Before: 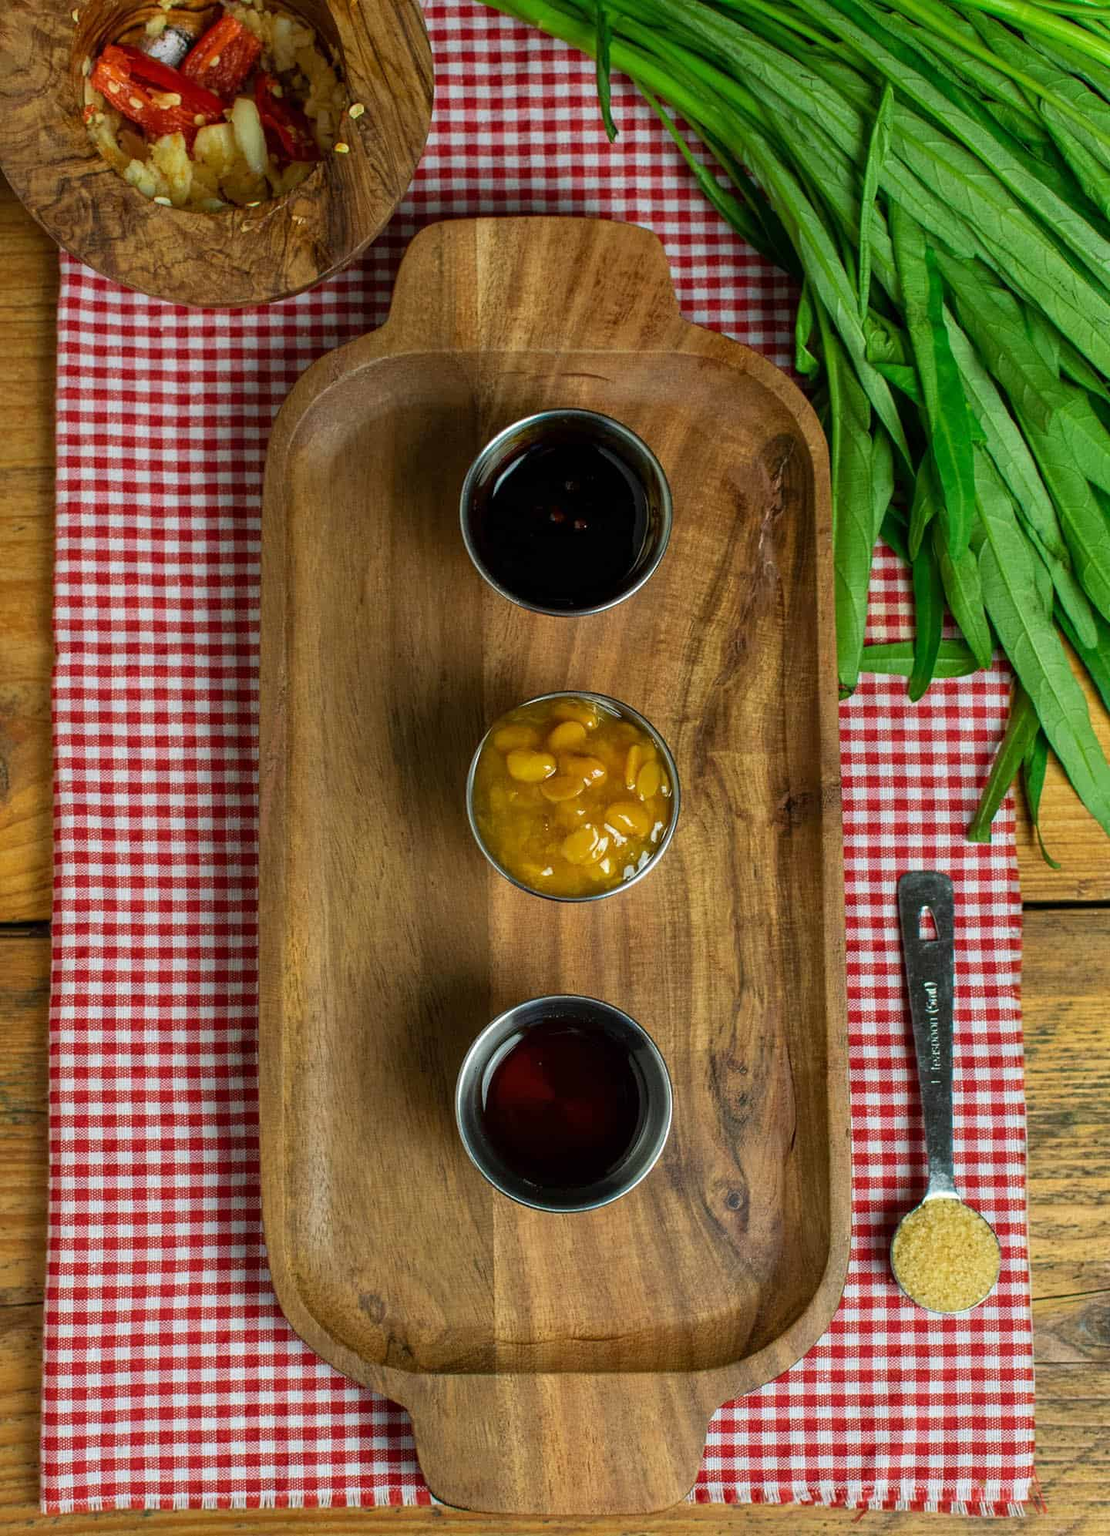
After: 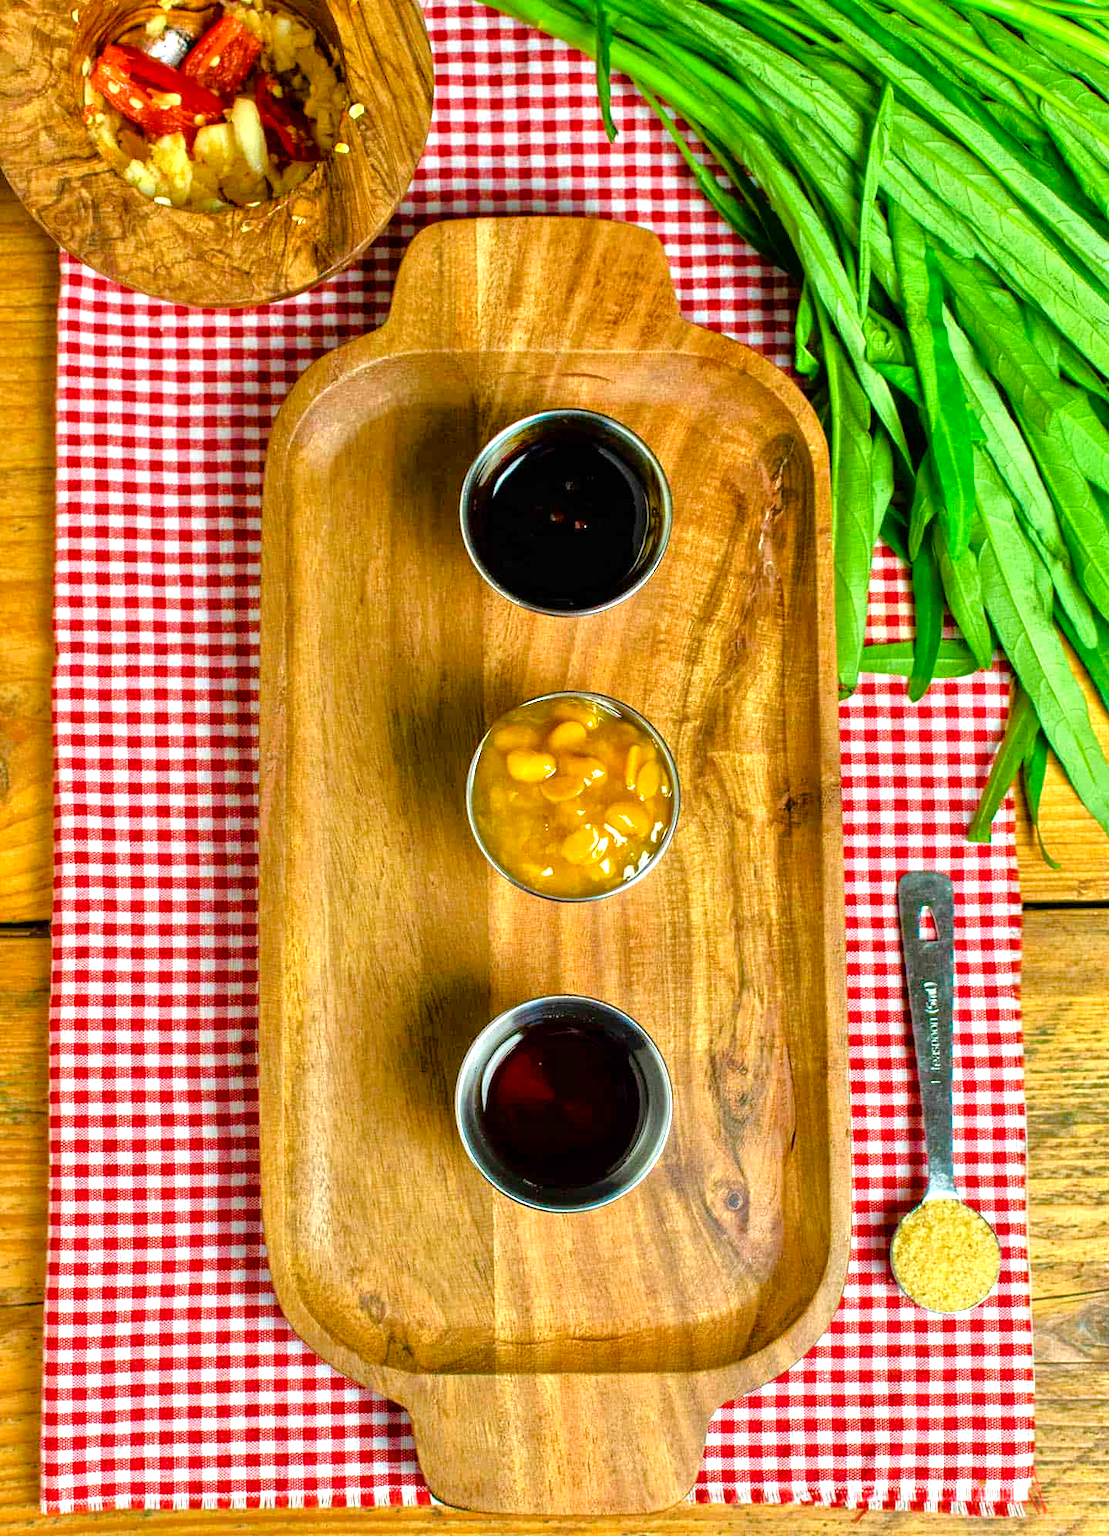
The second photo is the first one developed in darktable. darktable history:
color balance rgb: linear chroma grading › shadows -2.2%, linear chroma grading › highlights -15%, linear chroma grading › global chroma -10%, linear chroma grading › mid-tones -10%, perceptual saturation grading › global saturation 45%, perceptual saturation grading › highlights -50%, perceptual saturation grading › shadows 30%, perceptual brilliance grading › global brilliance 18%, global vibrance 45%
tone equalizer: -7 EV 0.15 EV, -6 EV 0.6 EV, -5 EV 1.15 EV, -4 EV 1.33 EV, -3 EV 1.15 EV, -2 EV 0.6 EV, -1 EV 0.15 EV, mask exposure compensation -0.5 EV
white balance: red 1, blue 1
exposure: compensate highlight preservation false
